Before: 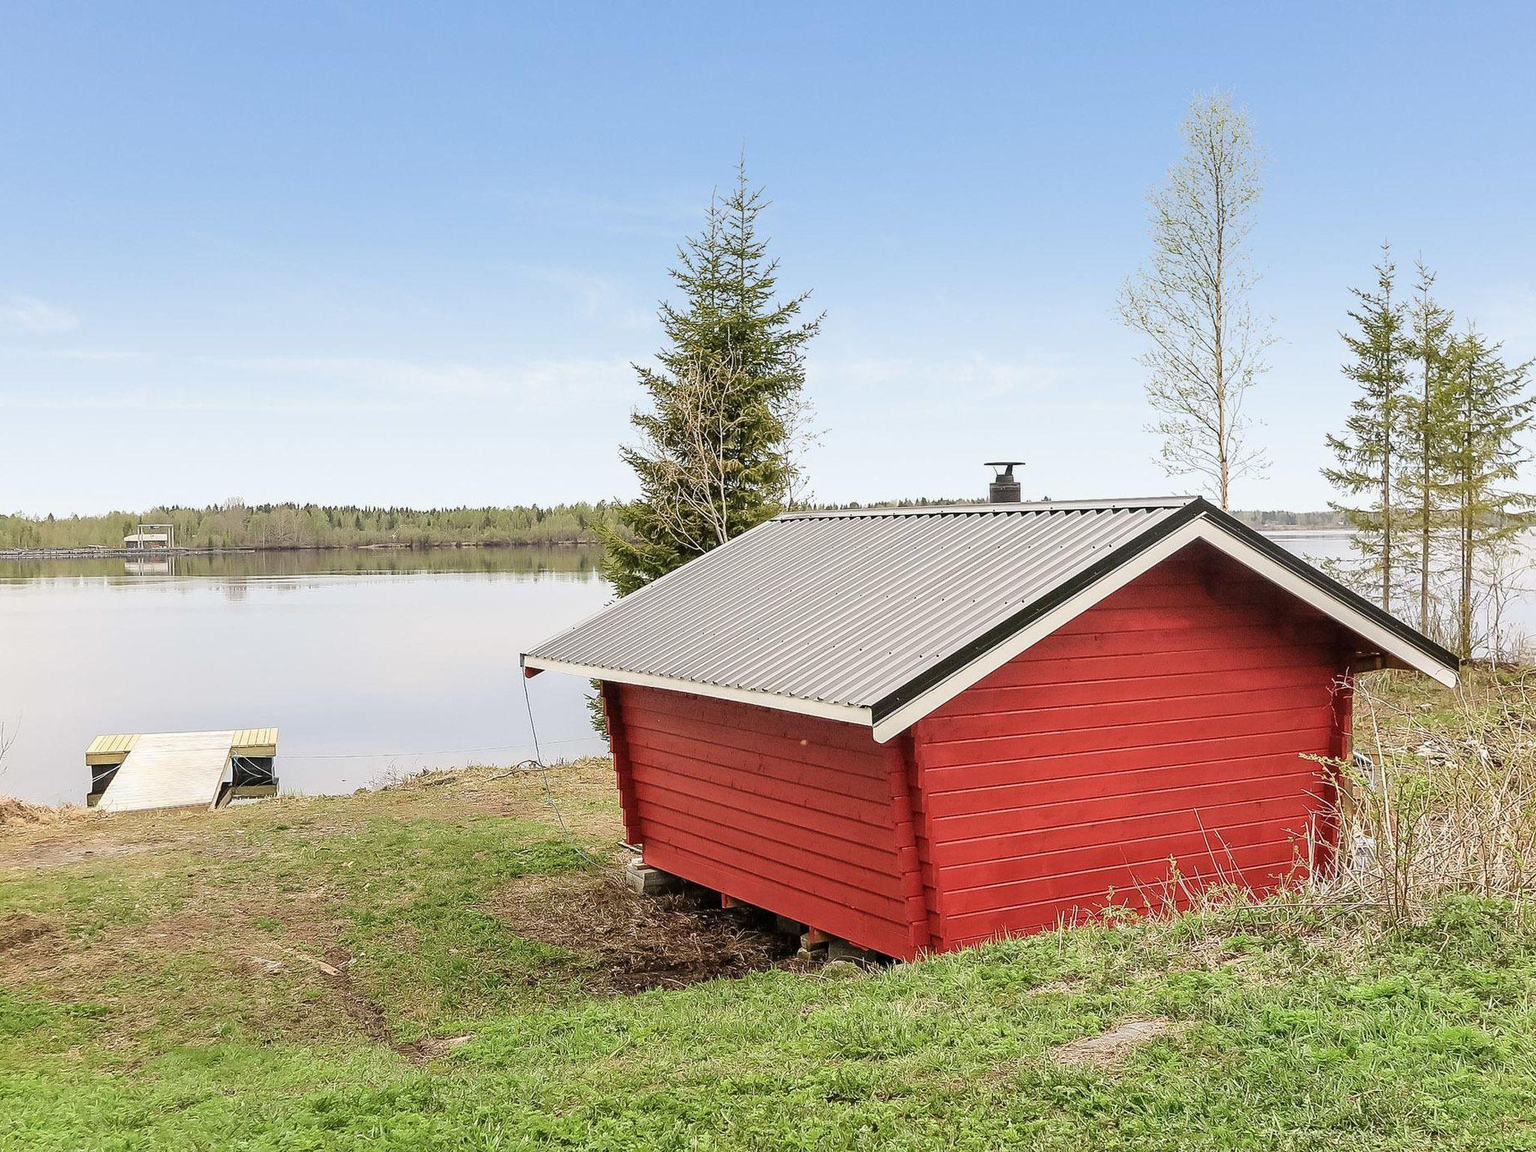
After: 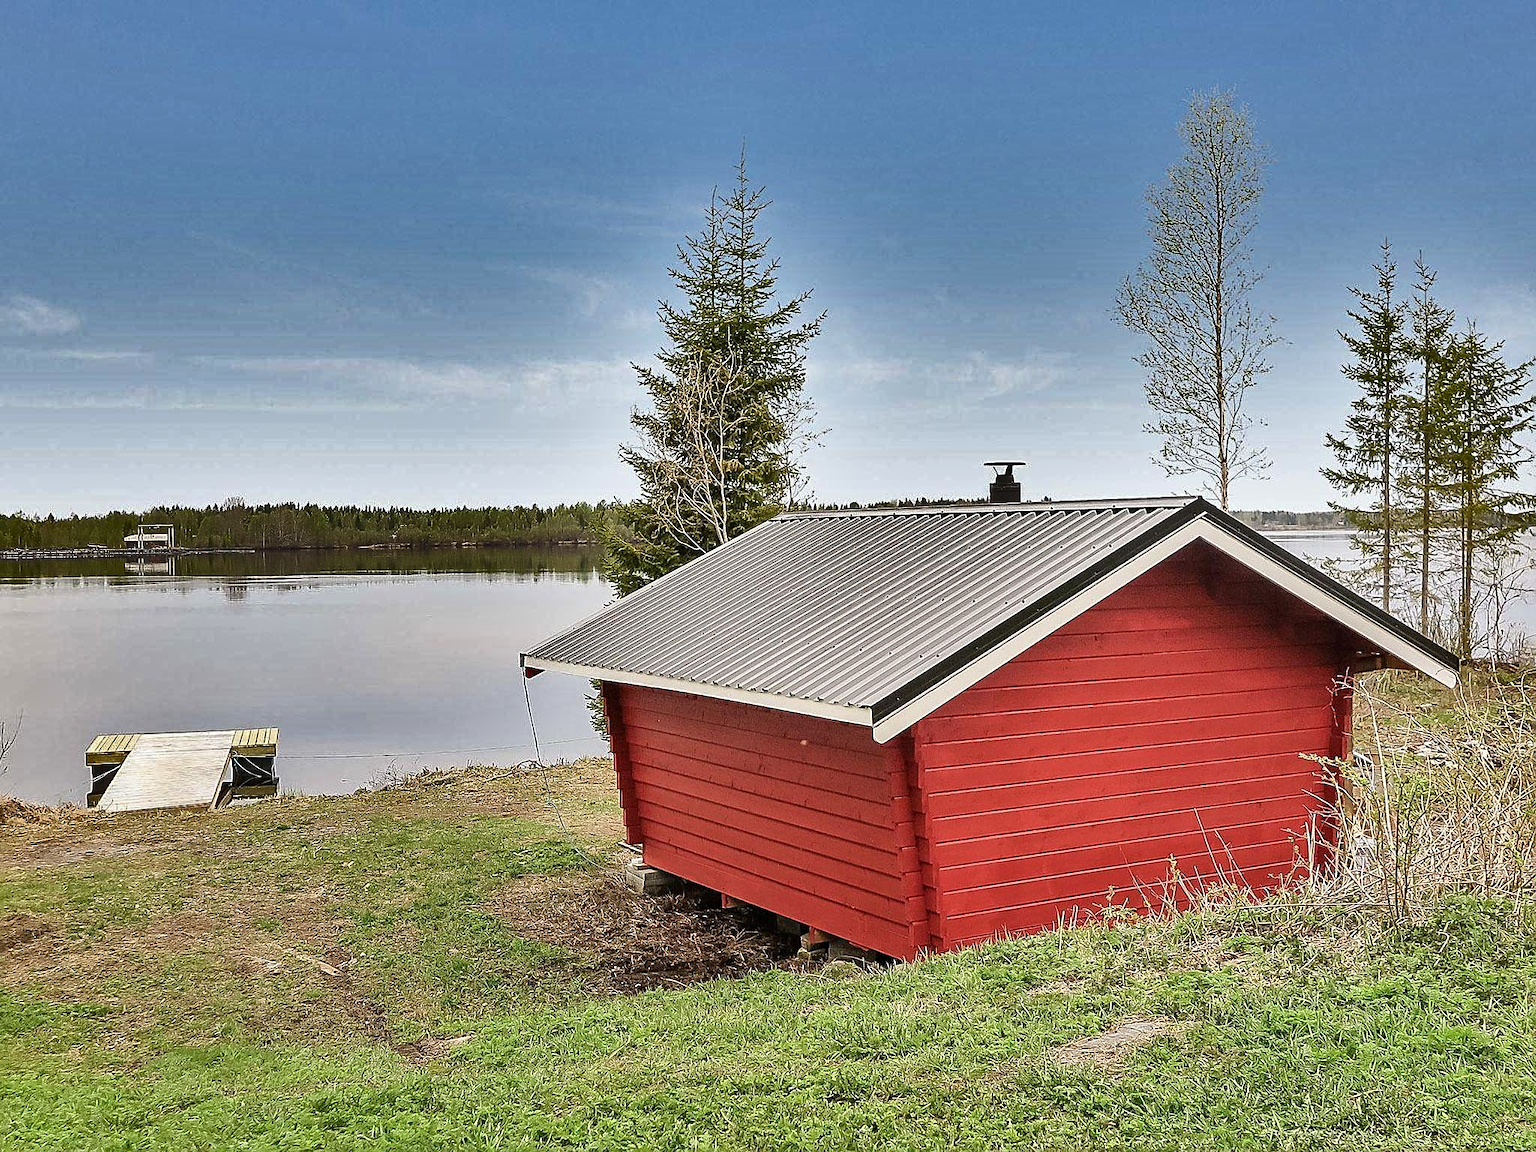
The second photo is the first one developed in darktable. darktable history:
sharpen: on, module defaults
shadows and highlights: shadows 20.76, highlights -81.79, soften with gaussian
